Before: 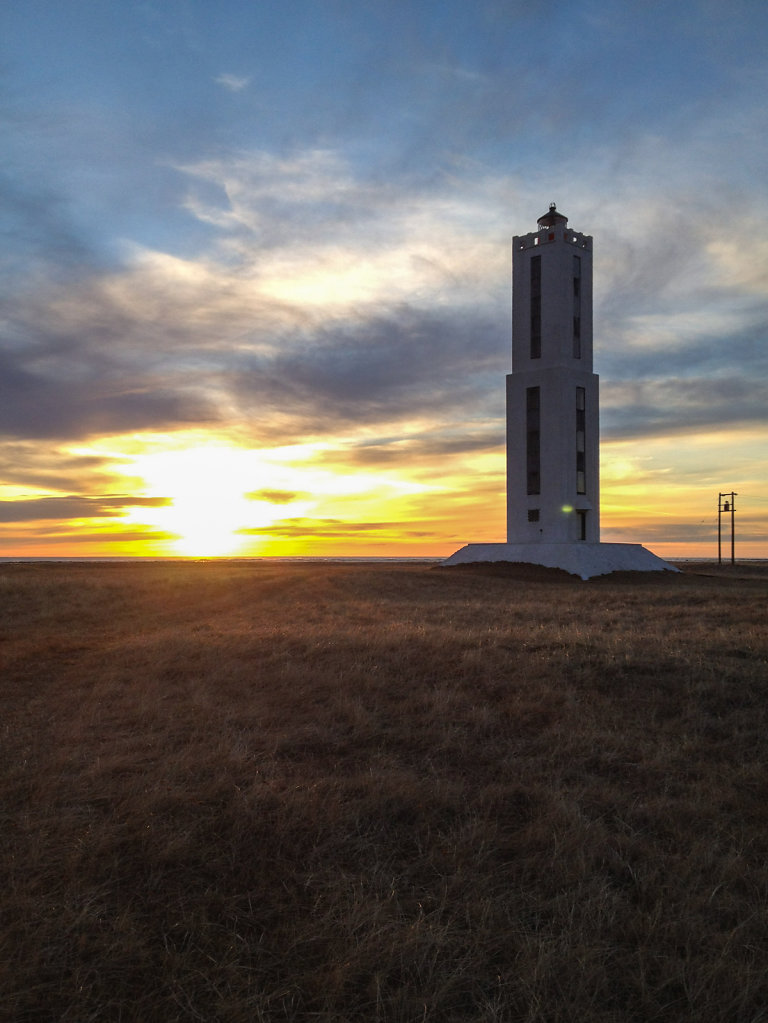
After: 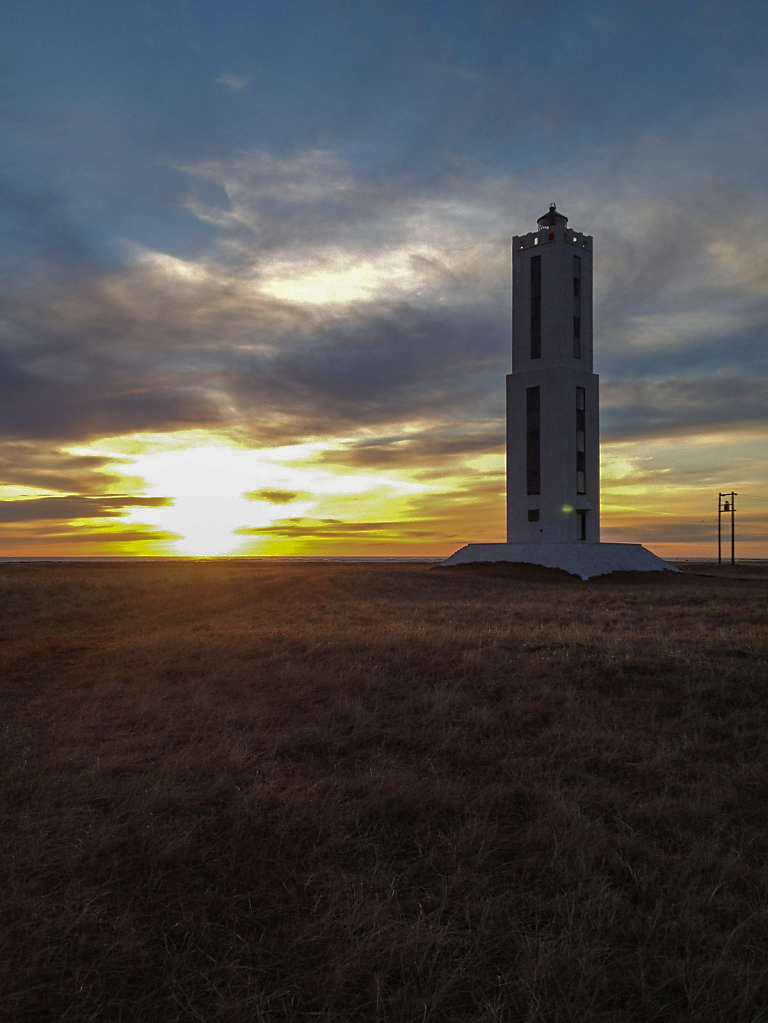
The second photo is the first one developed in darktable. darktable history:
base curve: curves: ch0 [(0, 0) (0.826, 0.587) (1, 1)]
sharpen: amount 0.2
